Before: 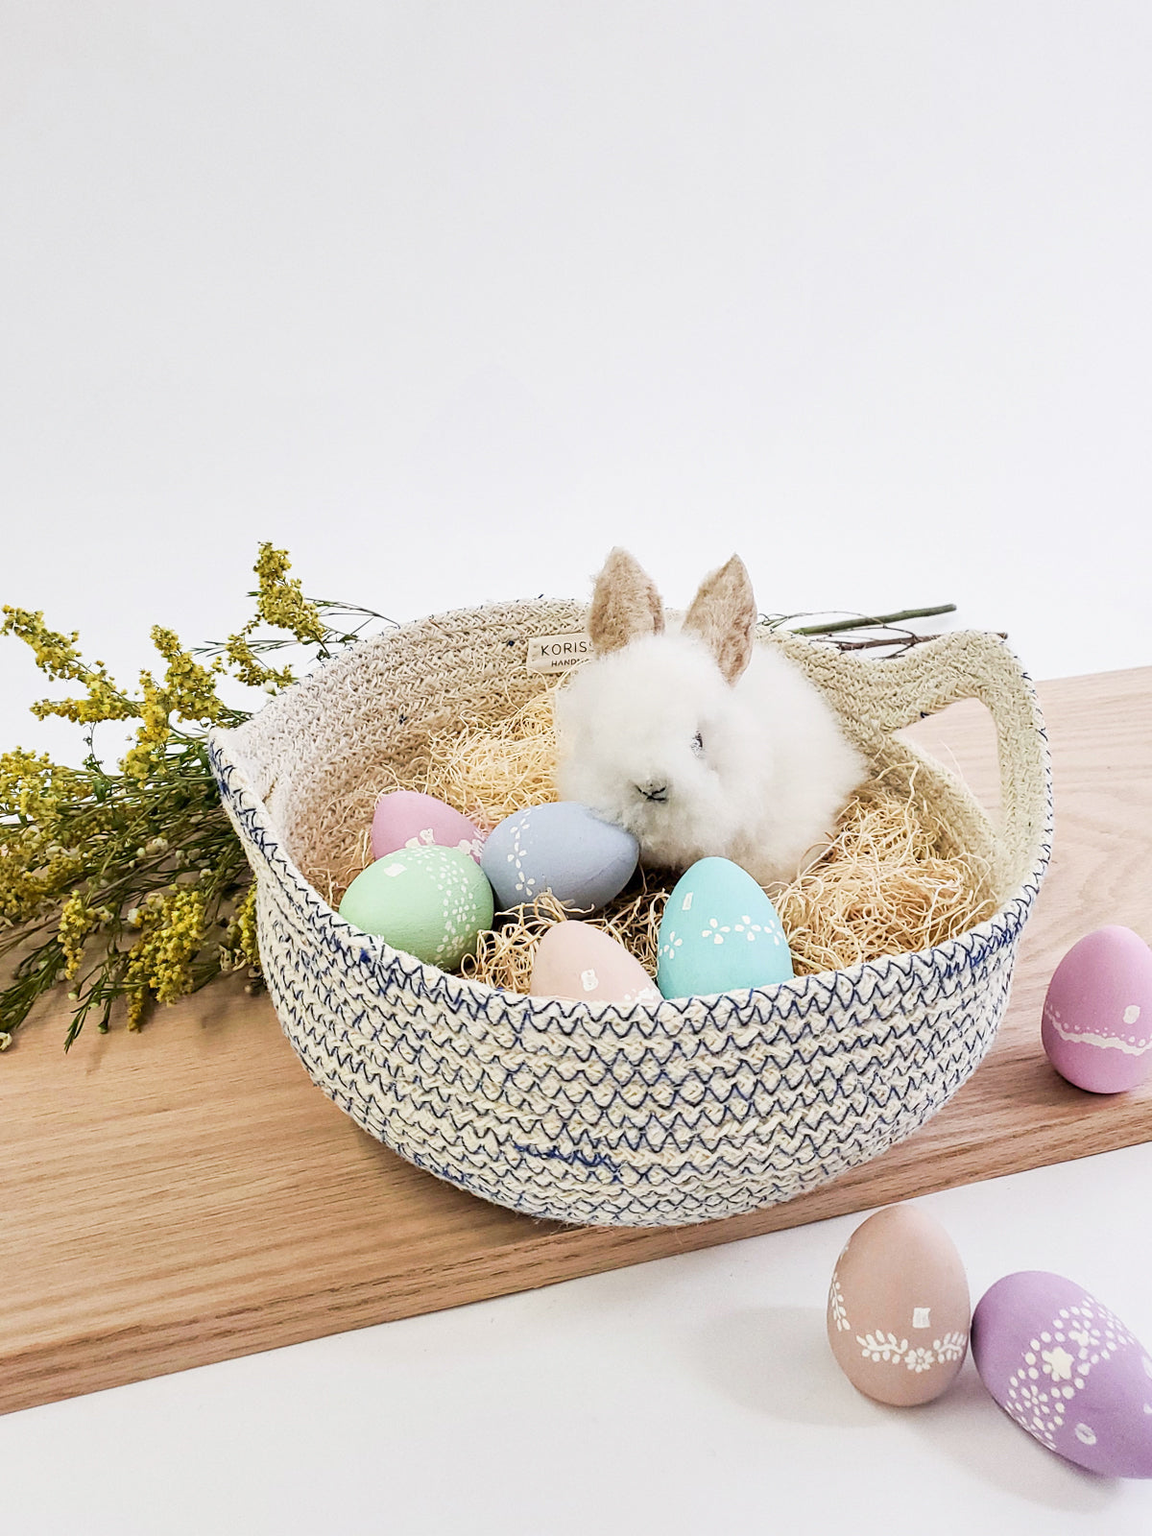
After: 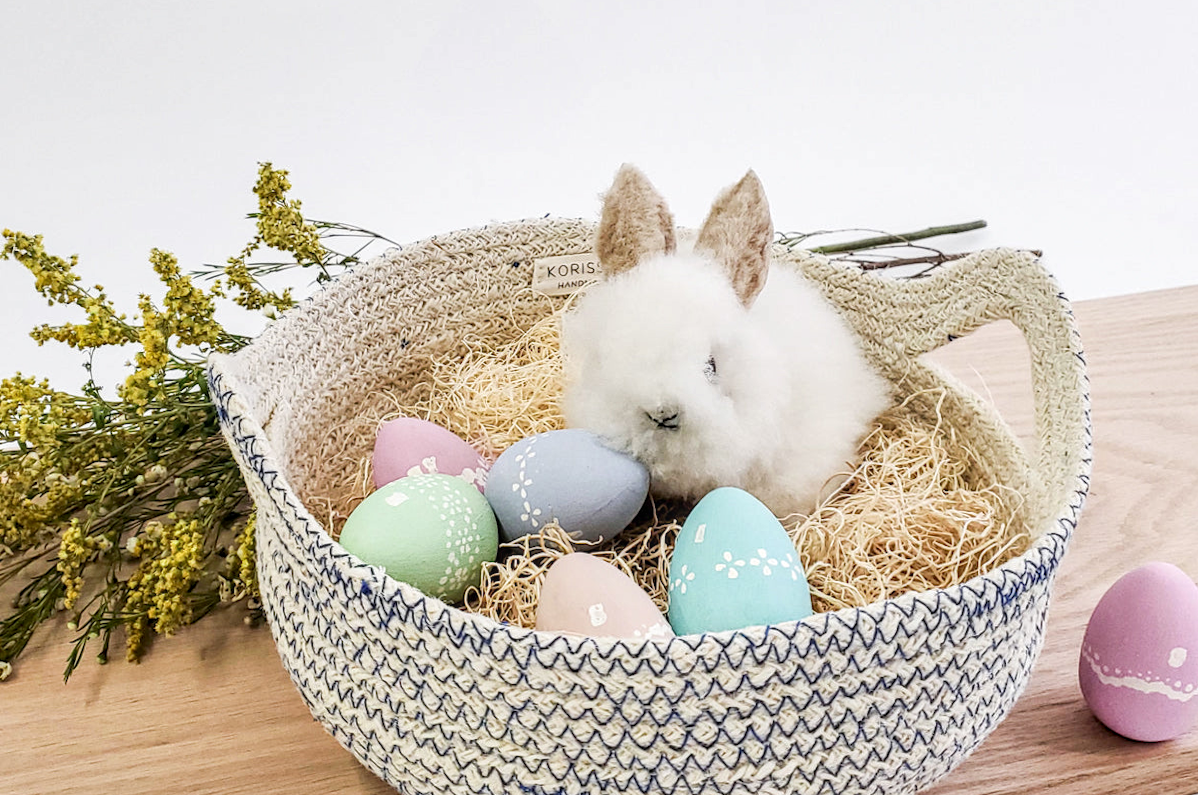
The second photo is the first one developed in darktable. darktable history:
crop and rotate: top 26.056%, bottom 25.543%
local contrast: on, module defaults
rotate and perspective: lens shift (horizontal) -0.055, automatic cropping off
